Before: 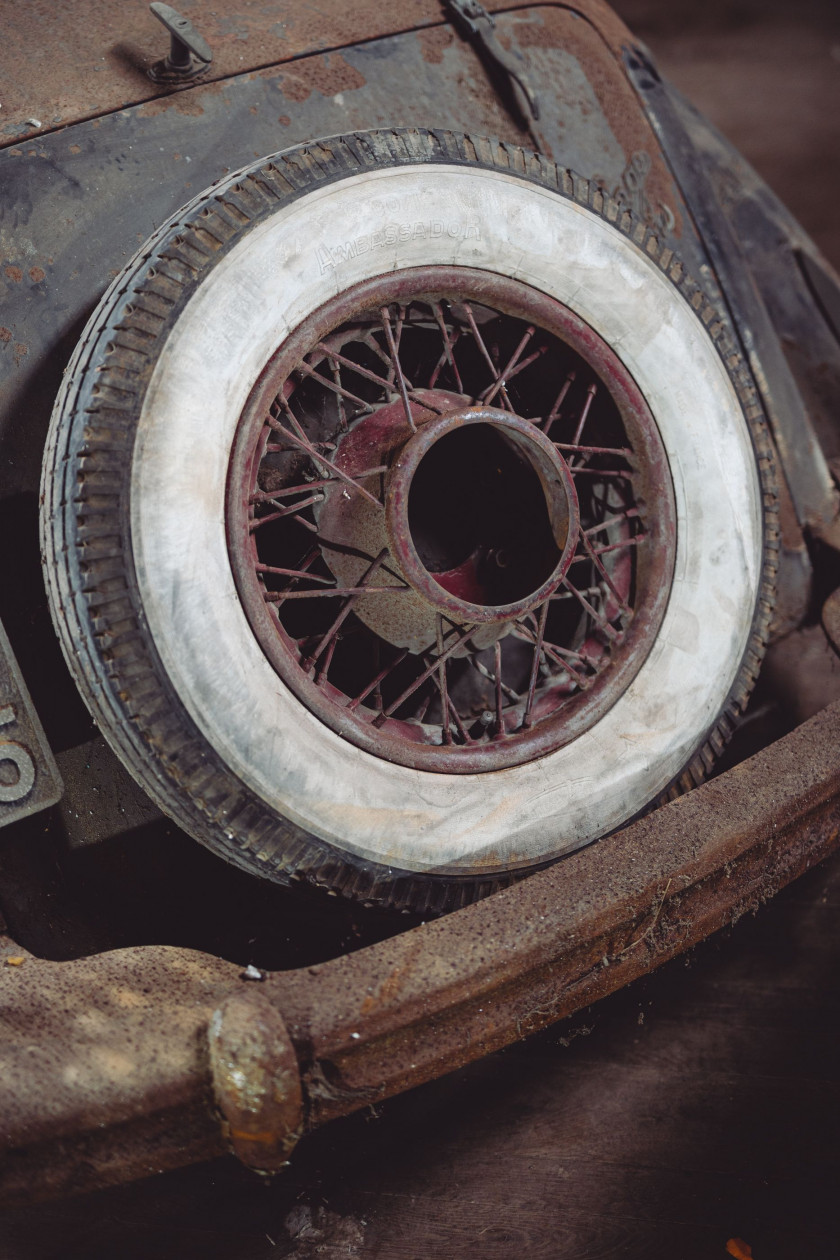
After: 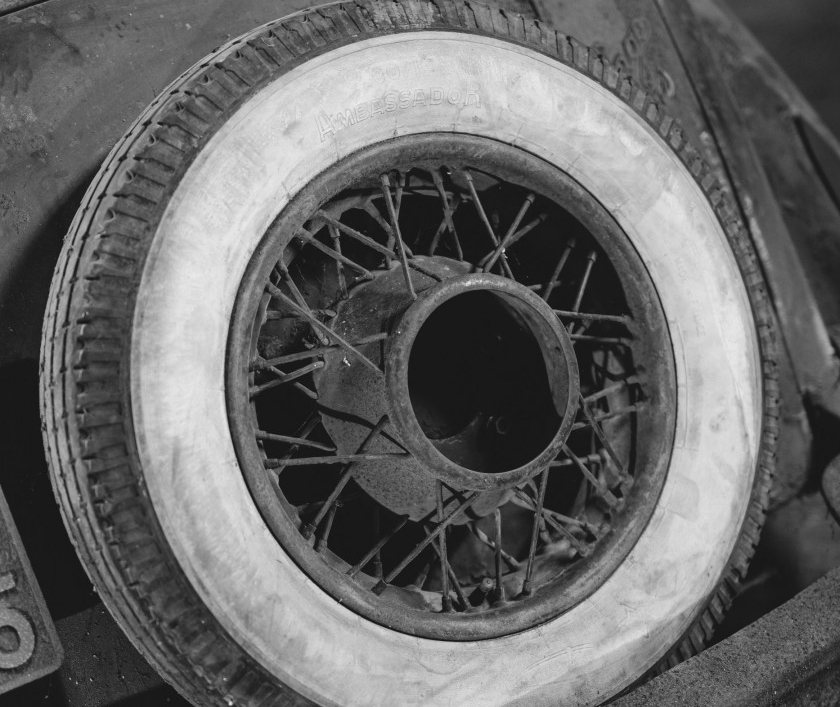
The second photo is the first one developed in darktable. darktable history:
crop and rotate: top 10.605%, bottom 33.274%
monochrome: a 32, b 64, size 2.3
color correction: highlights a* 10.32, highlights b* 14.66, shadows a* -9.59, shadows b* -15.02
